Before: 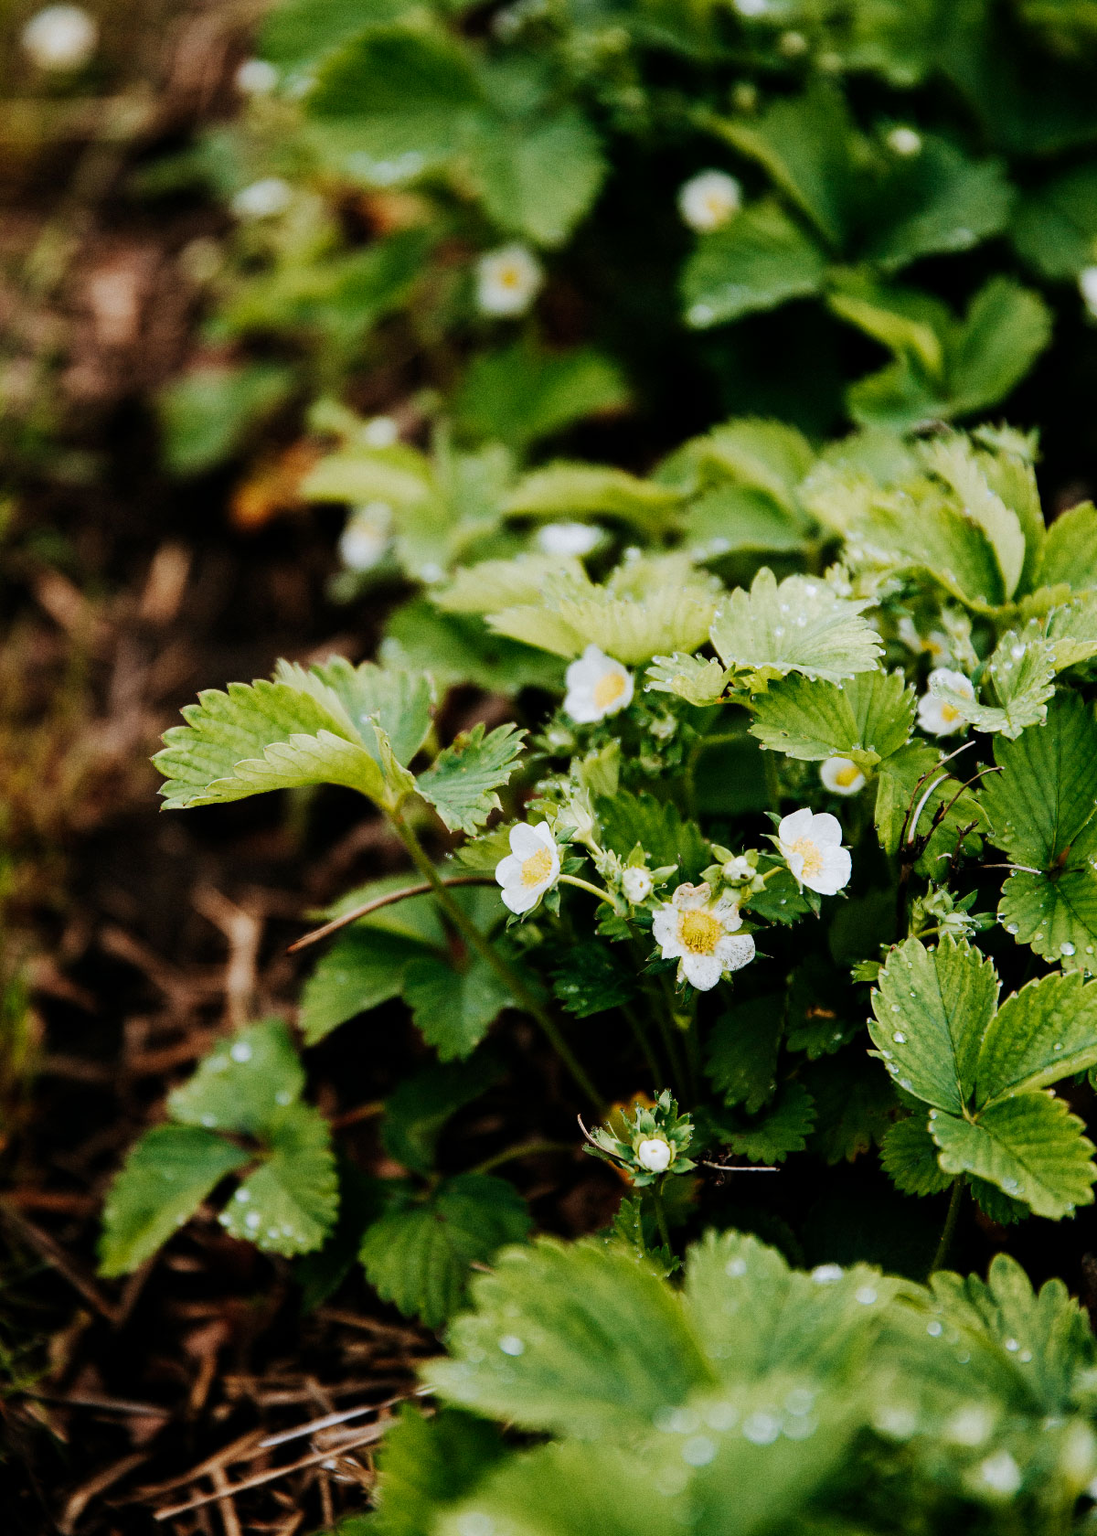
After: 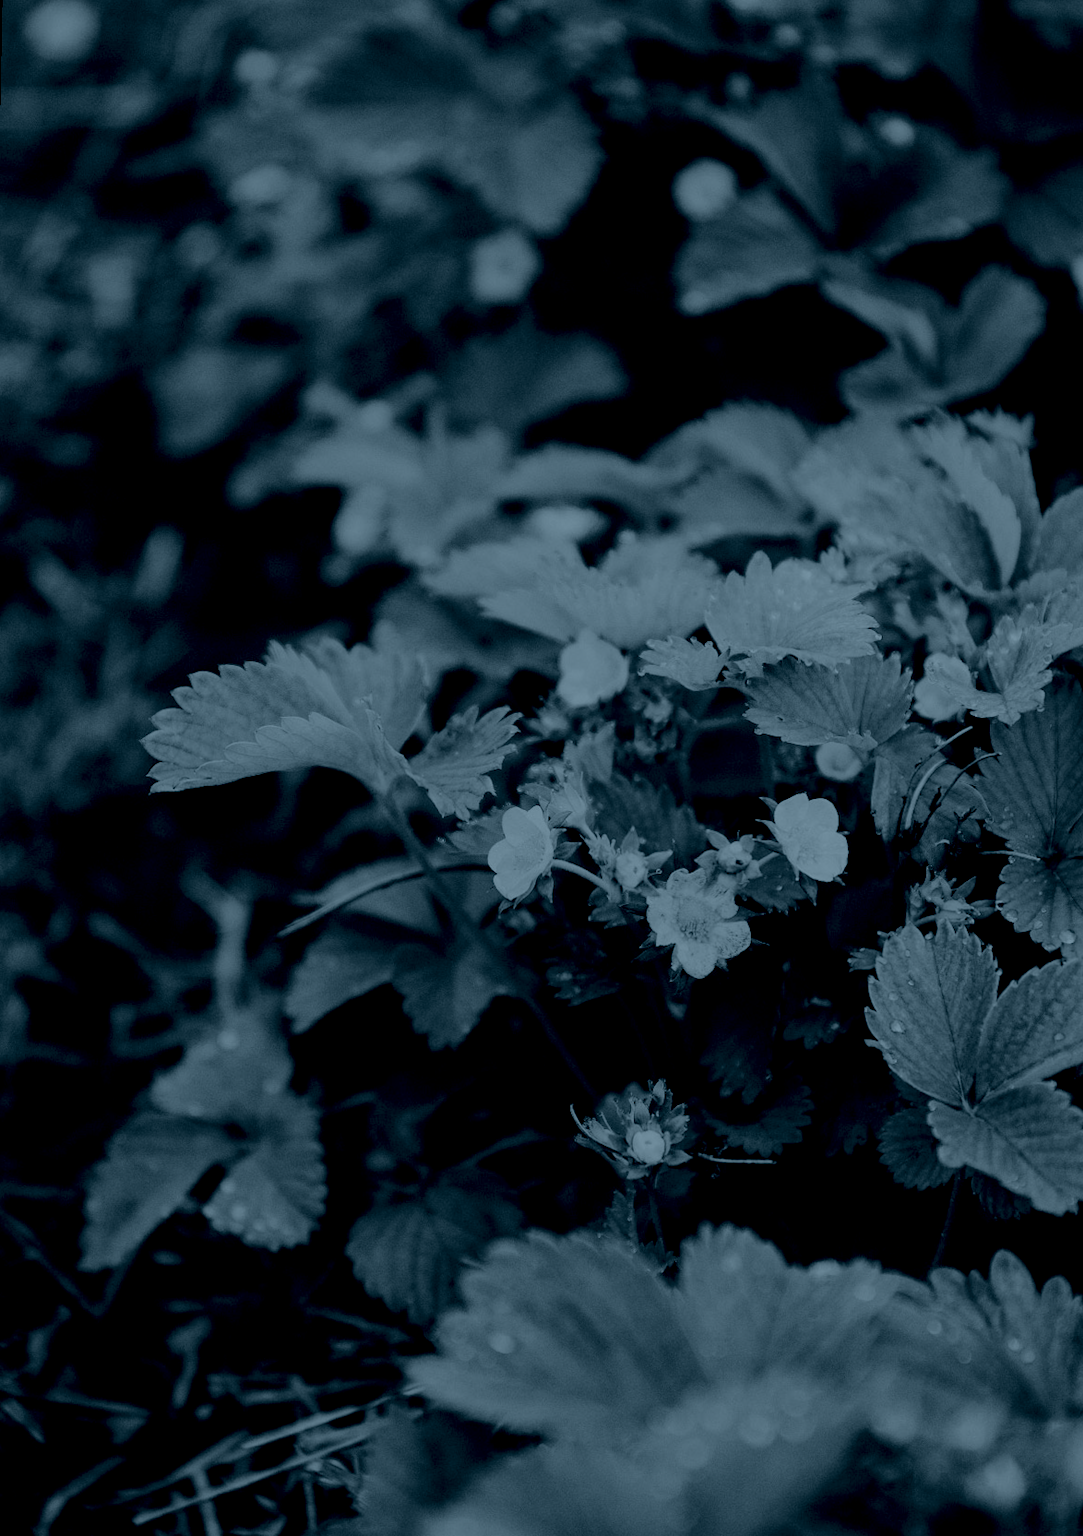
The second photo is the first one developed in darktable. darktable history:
exposure: black level correction 0.005, exposure 0.417 EV, compensate highlight preservation false
rotate and perspective: rotation 0.226°, lens shift (vertical) -0.042, crop left 0.023, crop right 0.982, crop top 0.006, crop bottom 0.994
colorize: hue 194.4°, saturation 29%, source mix 61.75%, lightness 3.98%, version 1
